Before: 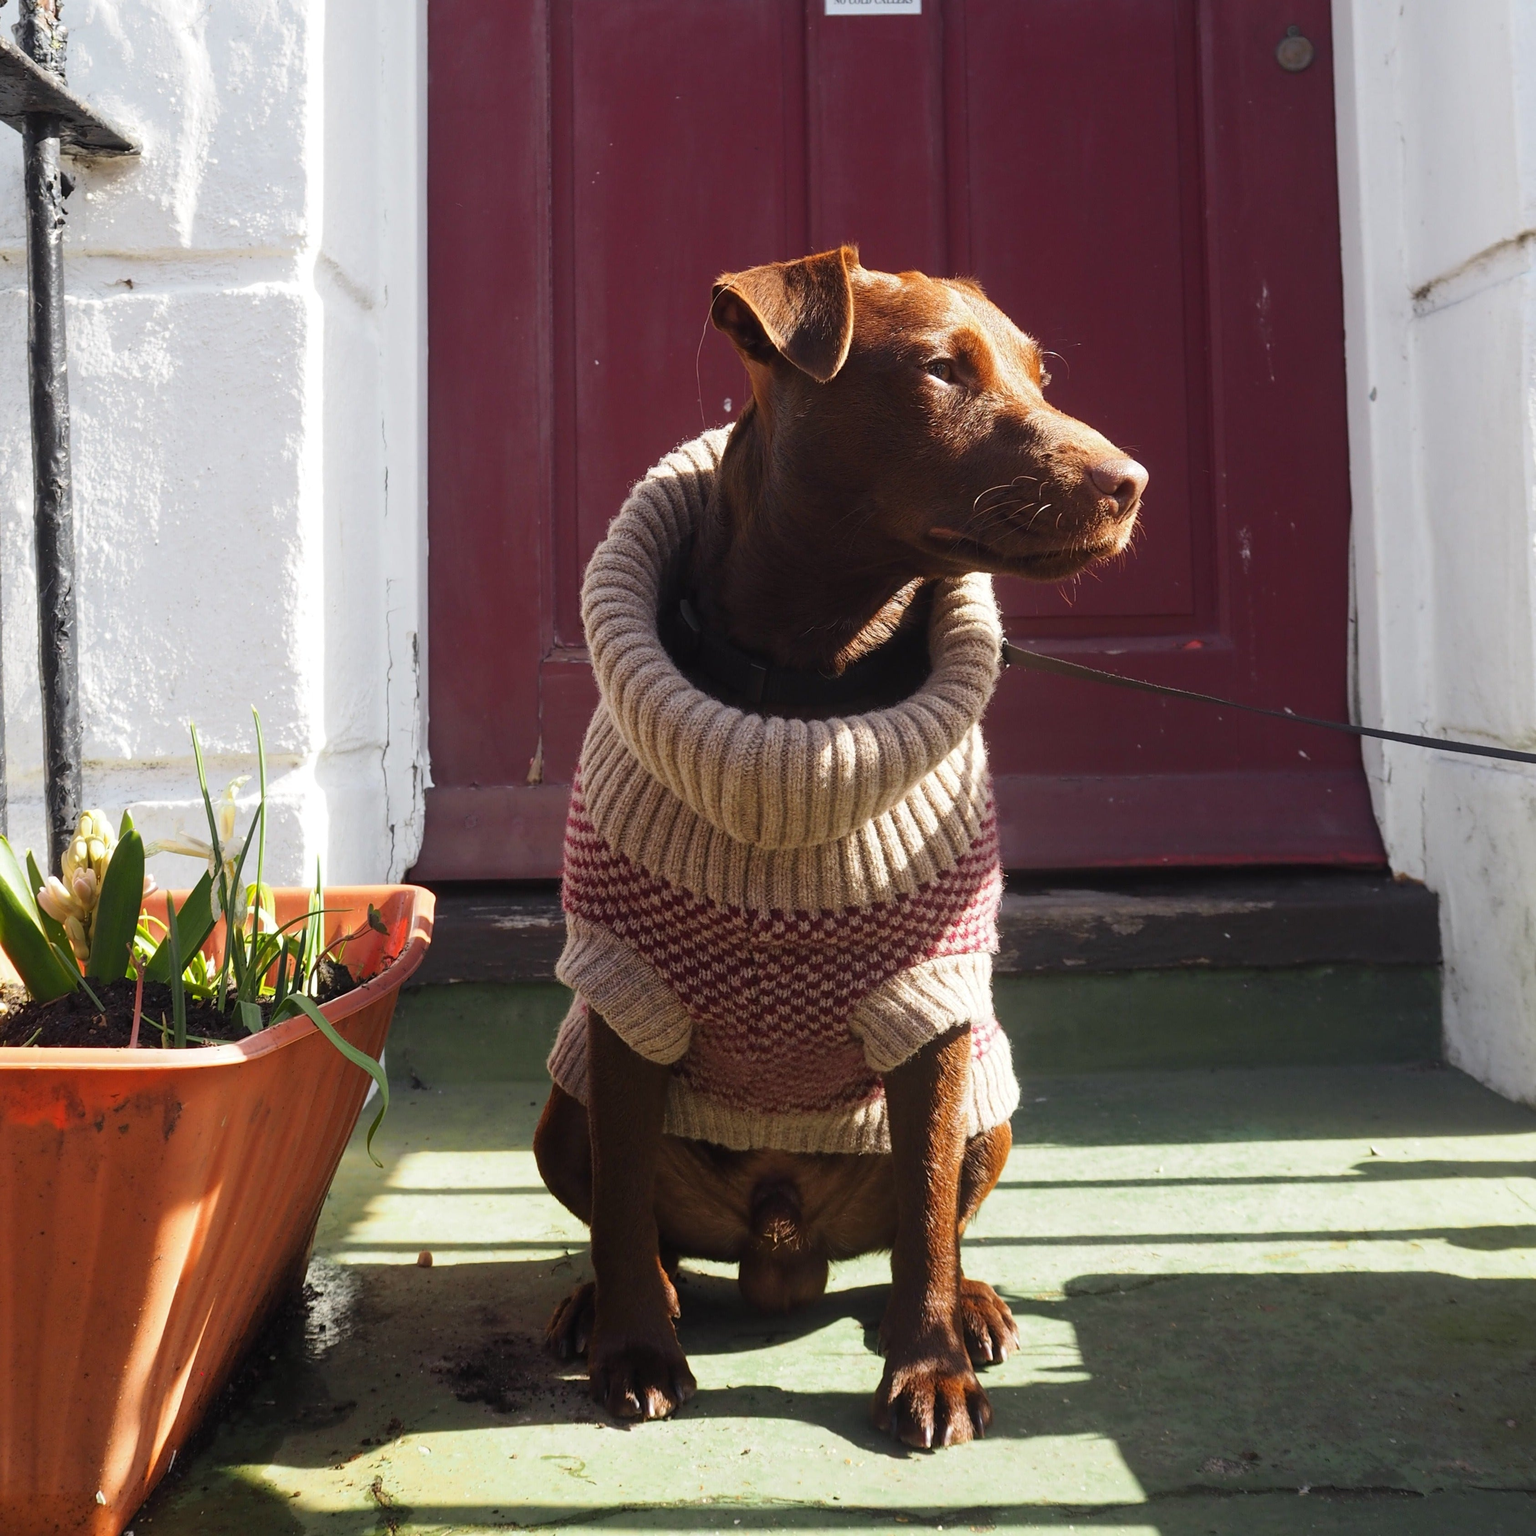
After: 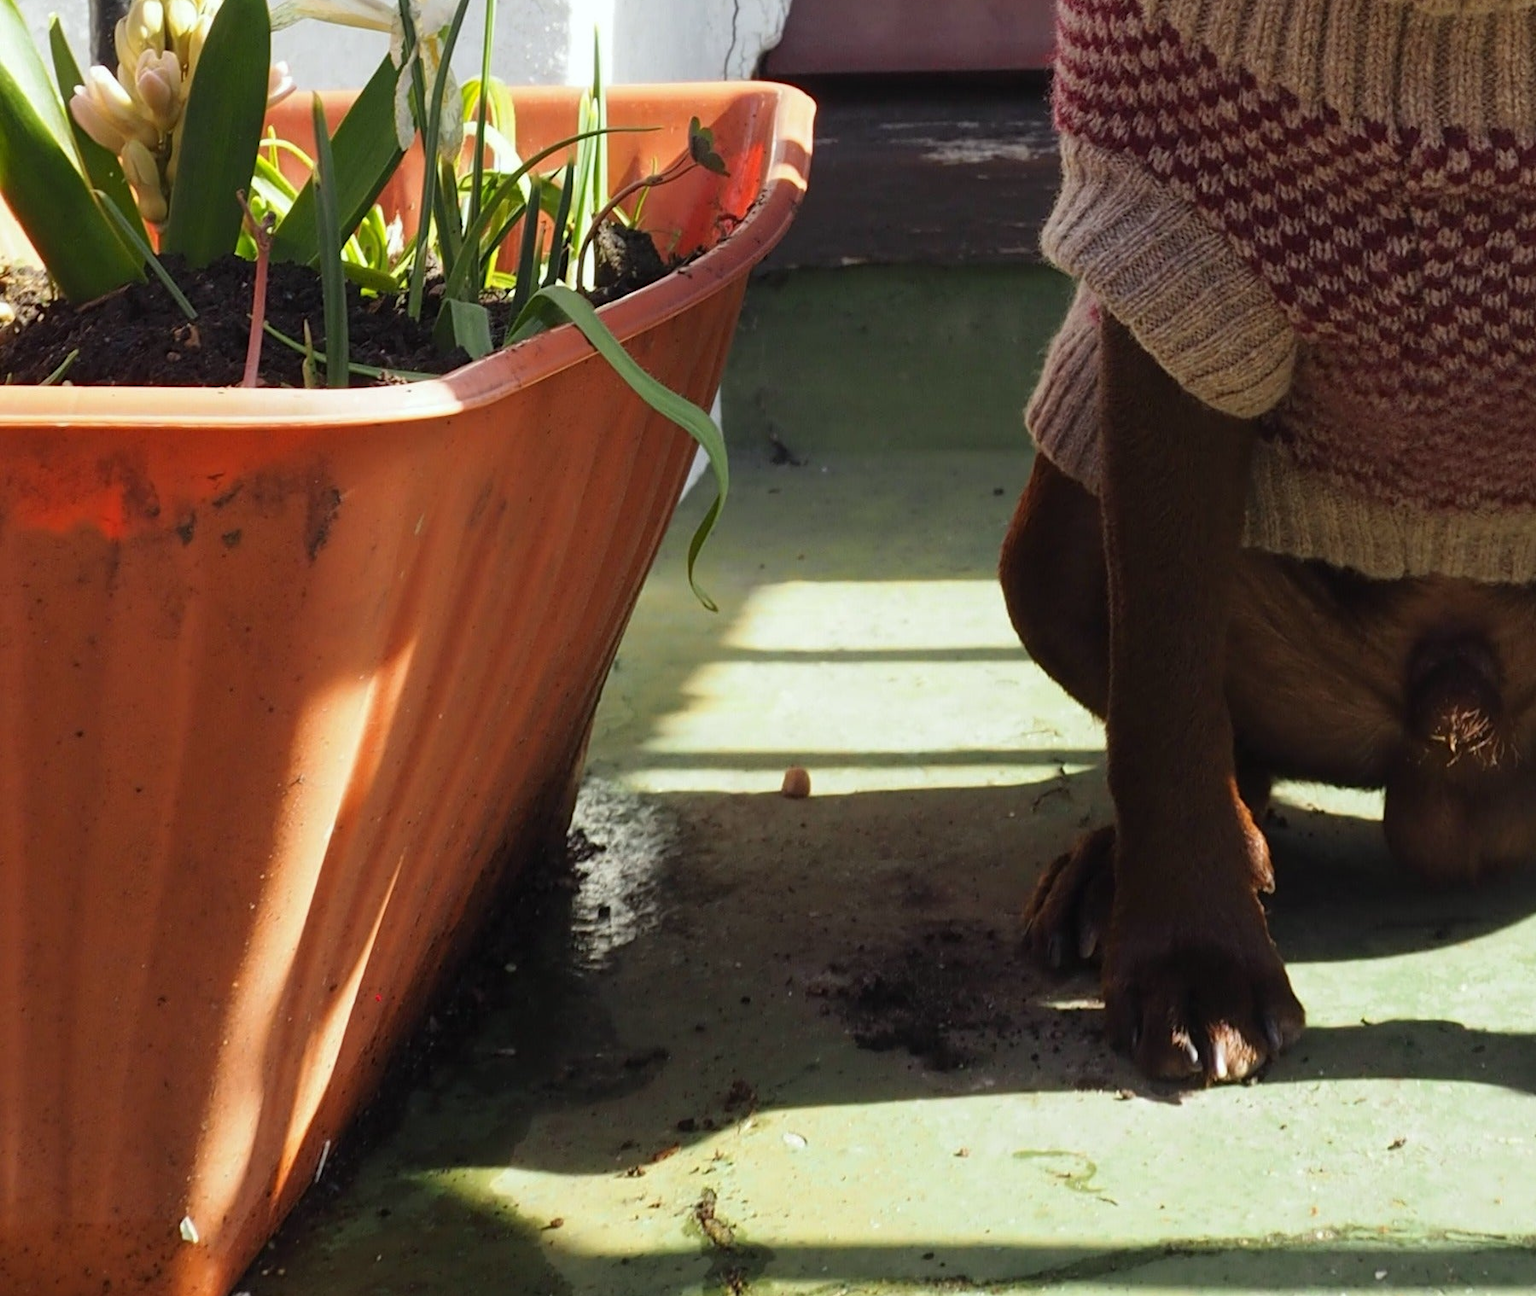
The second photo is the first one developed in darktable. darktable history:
crop and rotate: top 54.778%, right 46.61%, bottom 0.159%
white balance: red 0.978, blue 0.999
